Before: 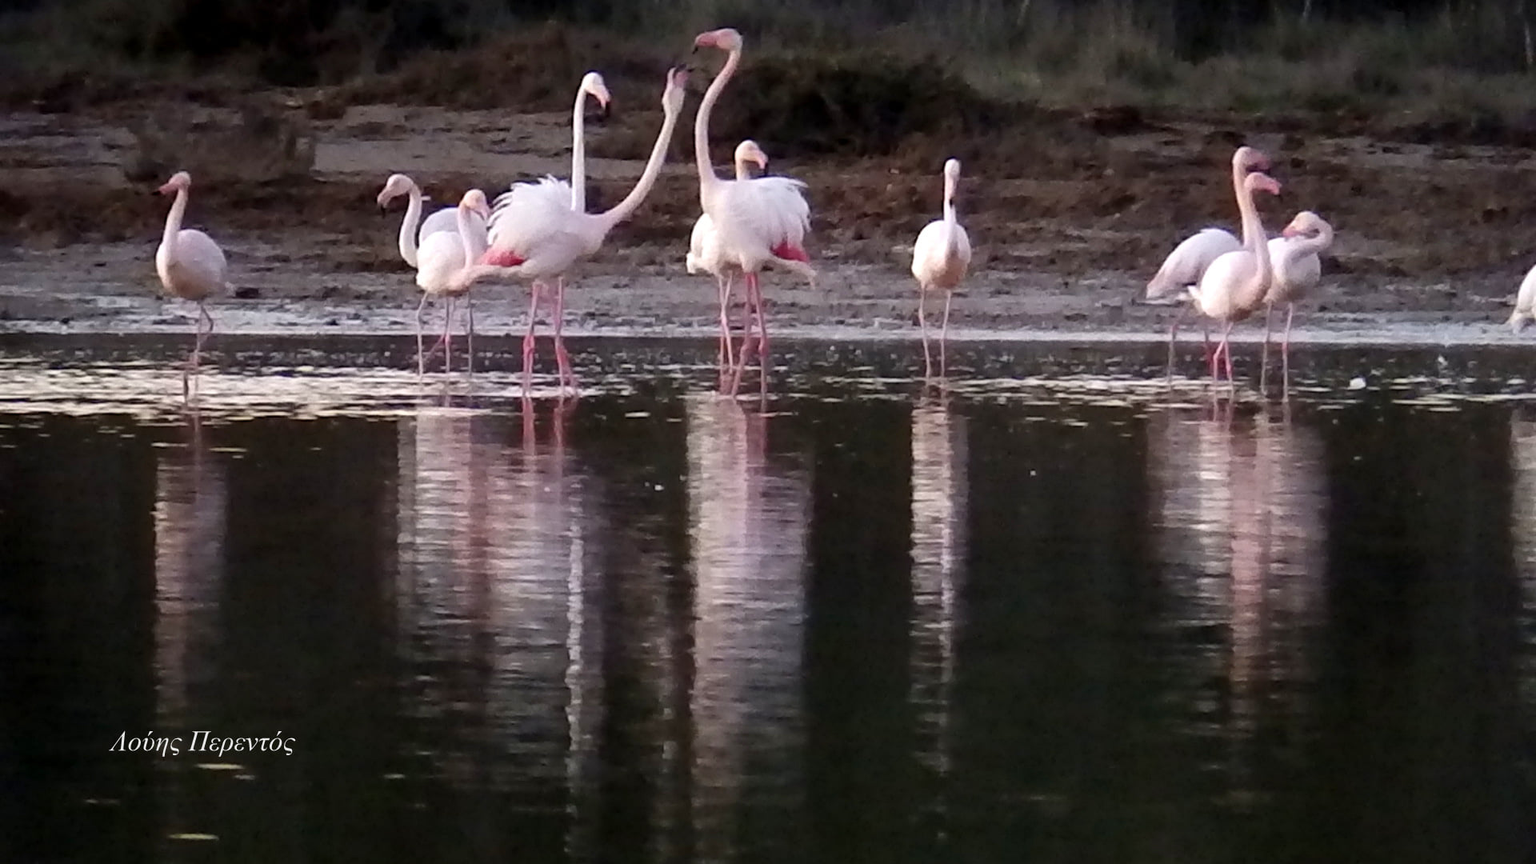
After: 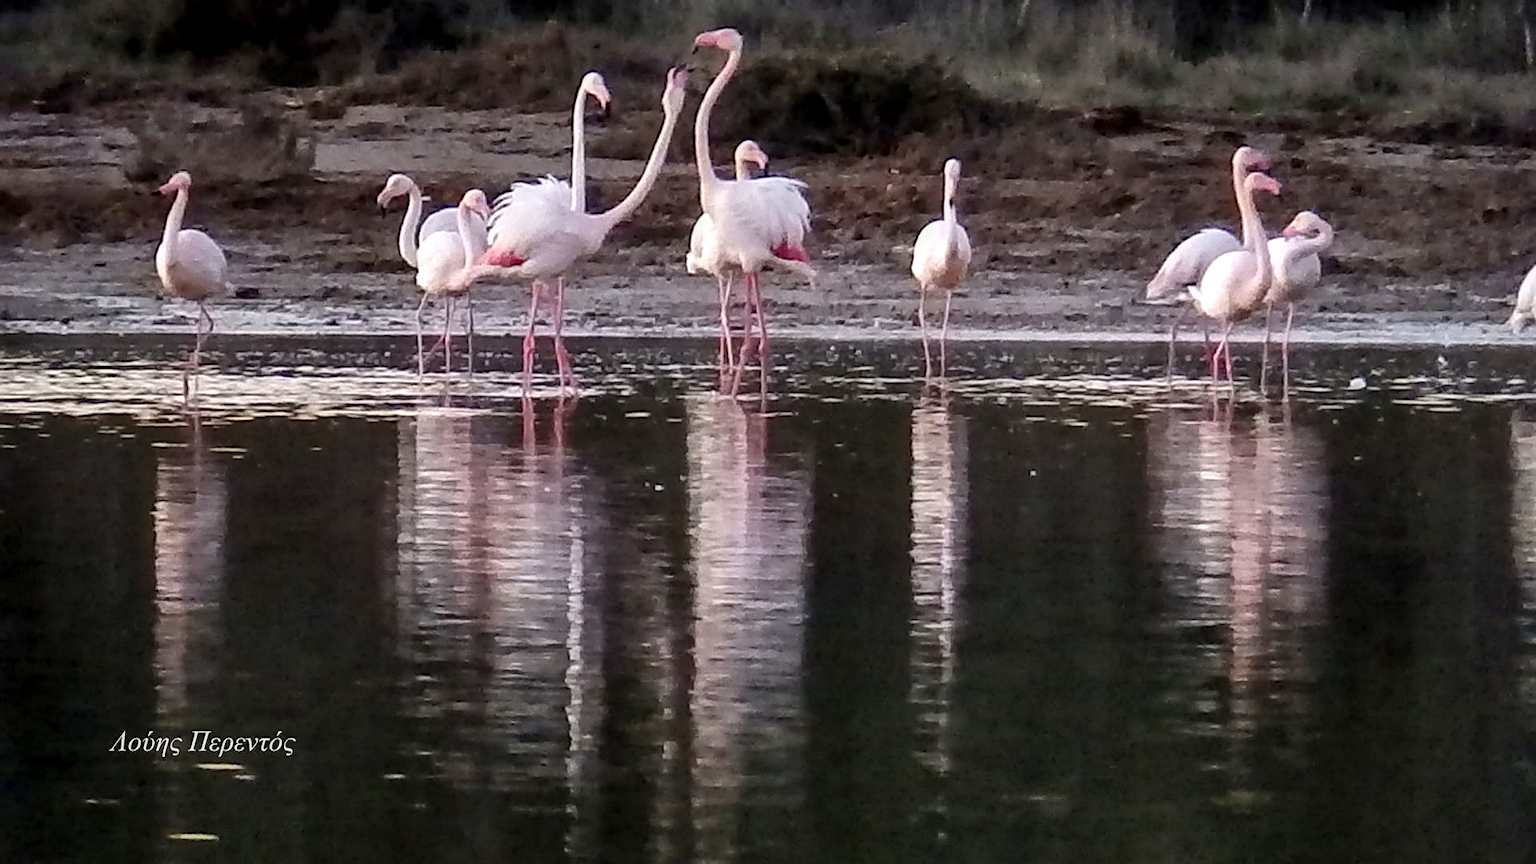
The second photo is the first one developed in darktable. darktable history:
sharpen: on, module defaults
shadows and highlights: shadows 40, highlights -54, highlights color adjustment 46%, low approximation 0.01, soften with gaussian
local contrast: on, module defaults
